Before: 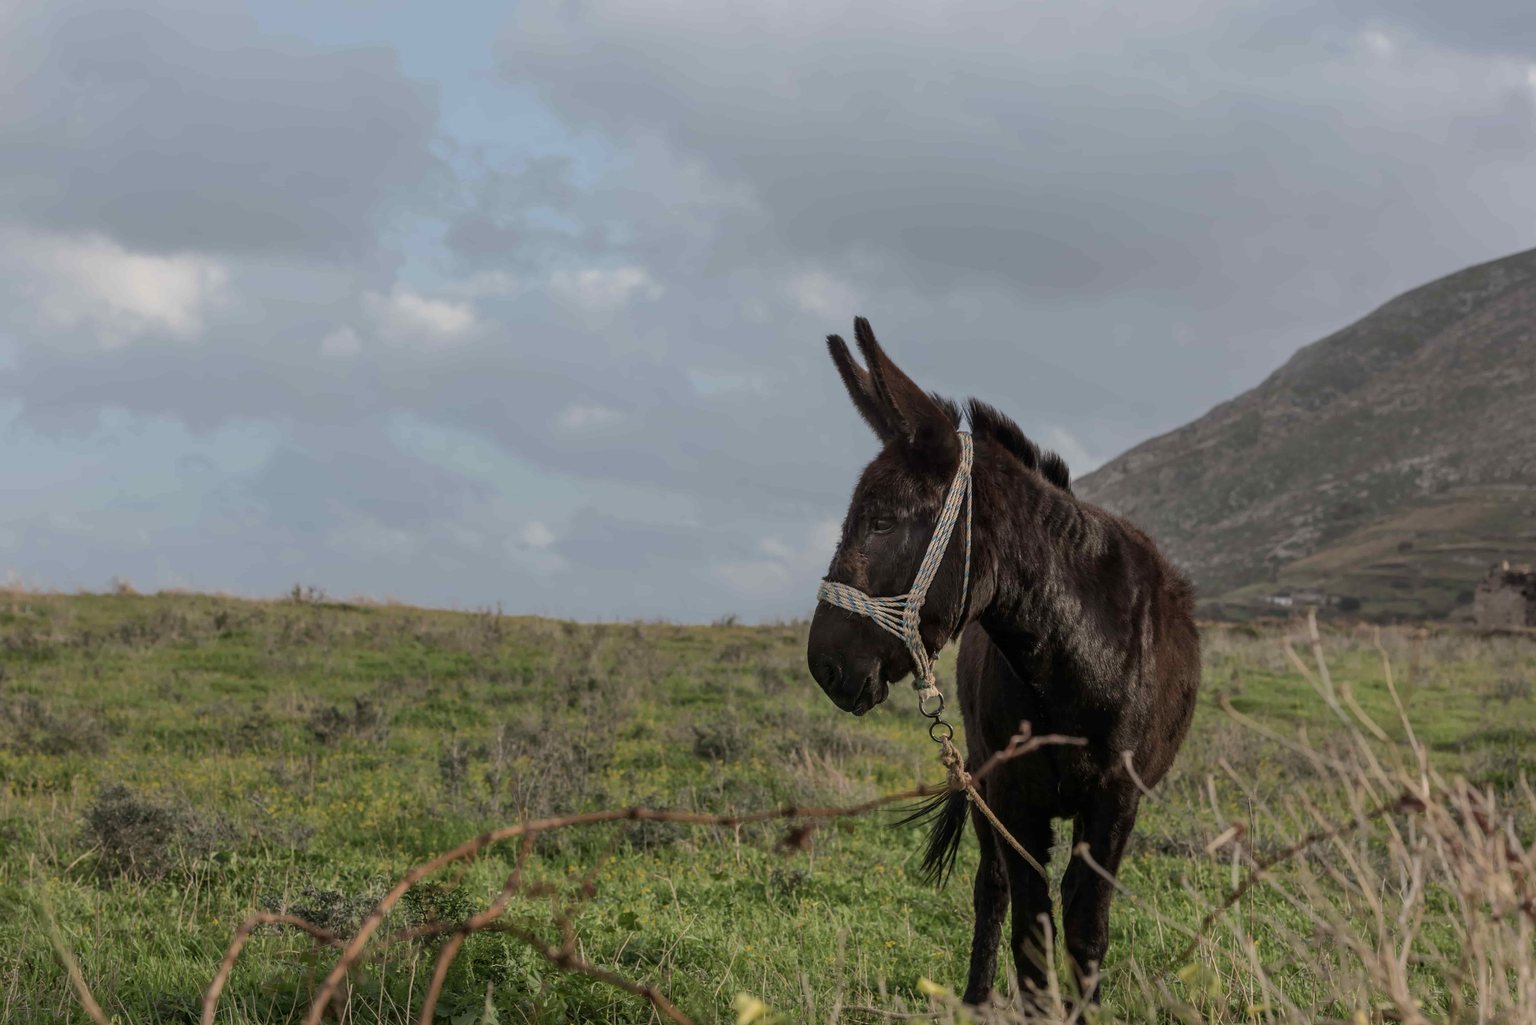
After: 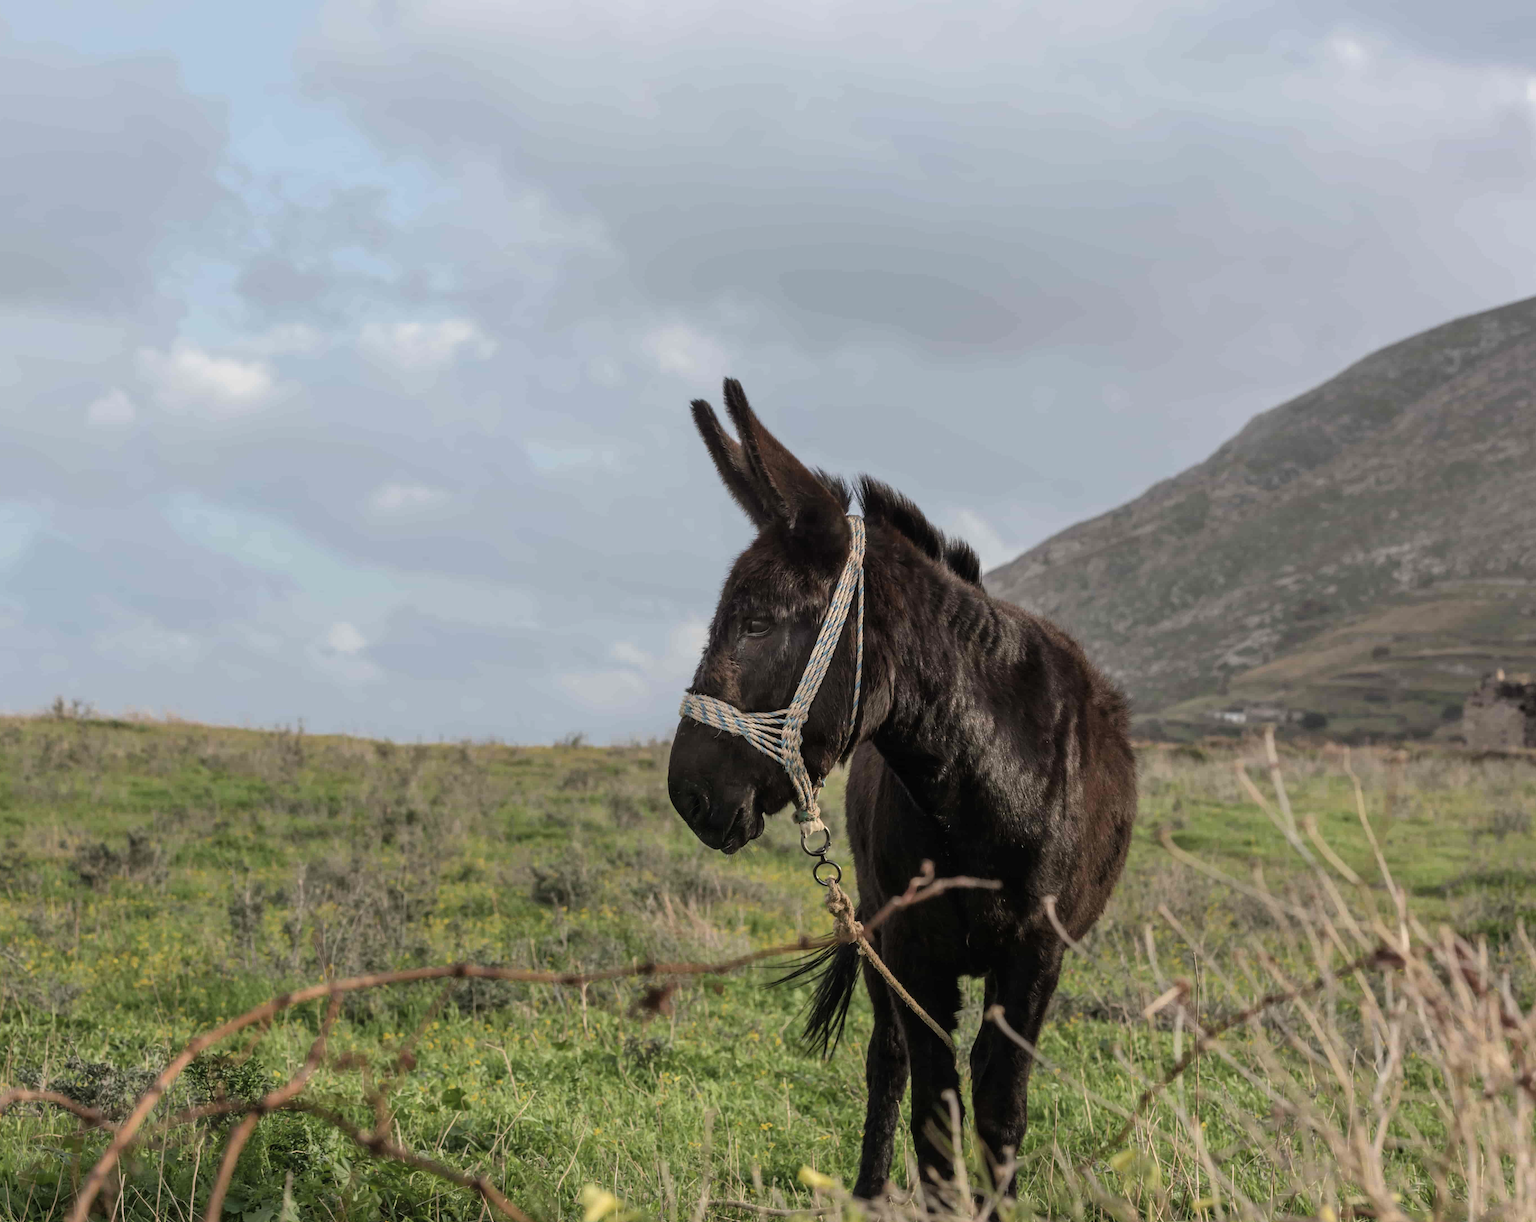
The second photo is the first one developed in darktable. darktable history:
filmic rgb: black relative exposure -9.5 EV, white relative exposure 3.02 EV, hardness 6.12
exposure: black level correction -0.002, exposure 0.54 EV, compensate highlight preservation false
crop: left 16.145%
